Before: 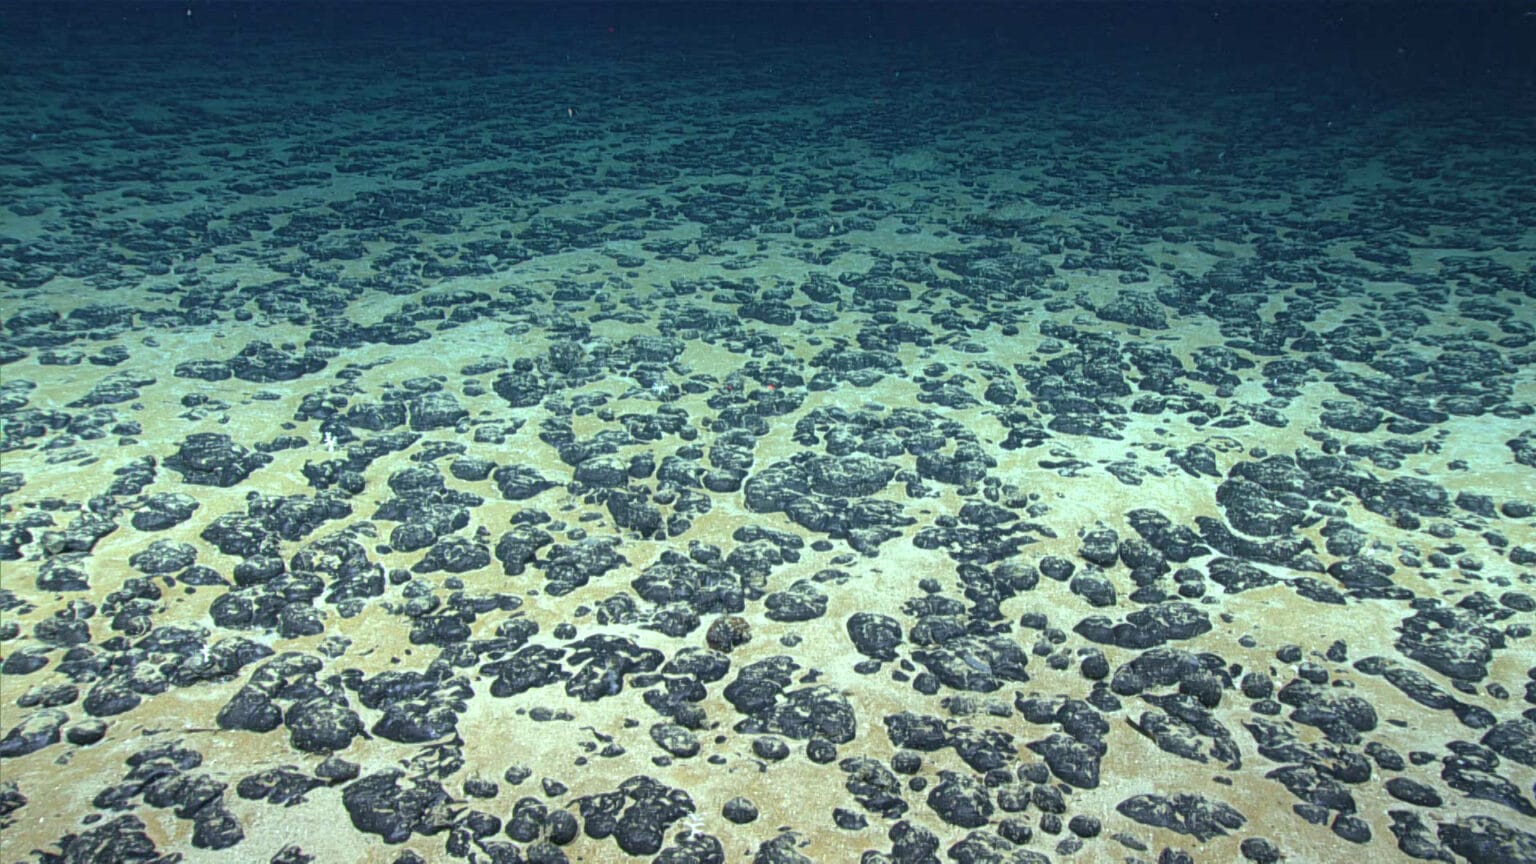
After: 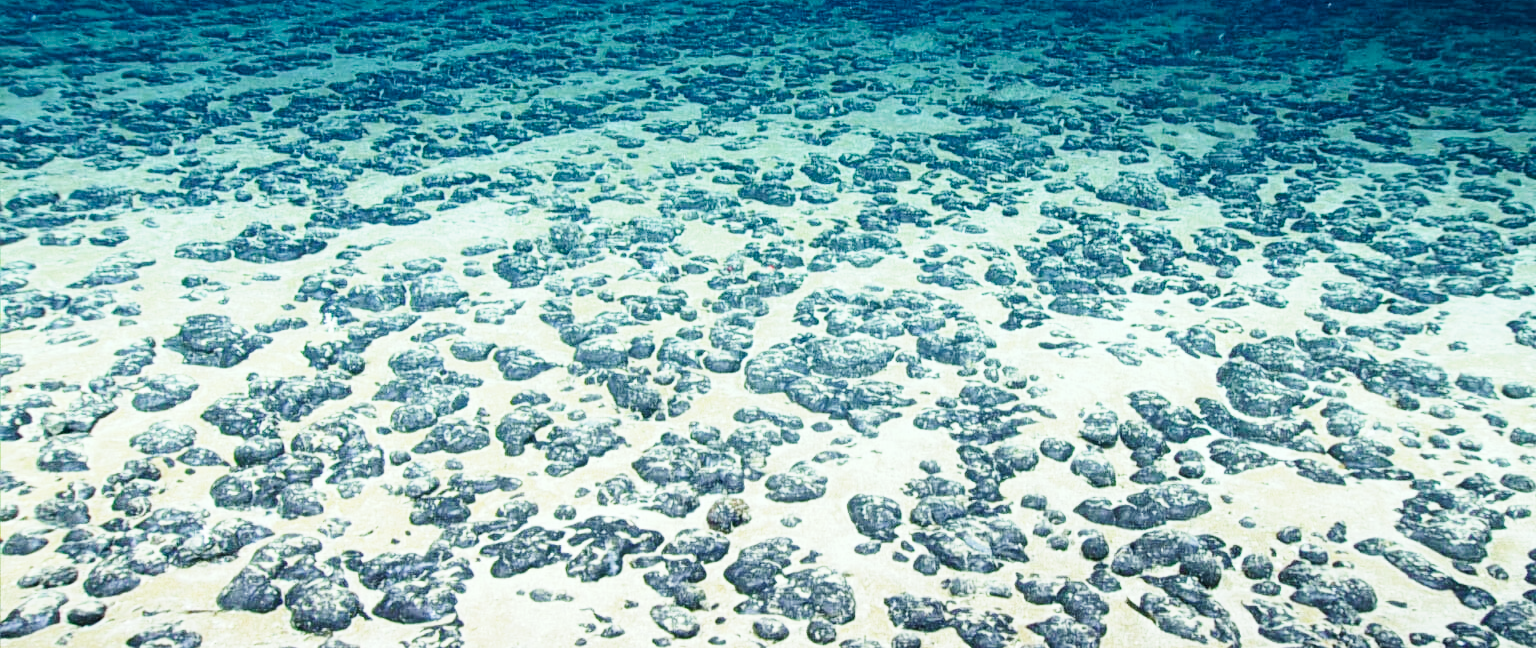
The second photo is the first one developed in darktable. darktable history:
crop: top 13.819%, bottom 11.169%
base curve: curves: ch0 [(0, 0) (0, 0.001) (0.001, 0.001) (0.004, 0.002) (0.007, 0.004) (0.015, 0.013) (0.033, 0.045) (0.052, 0.096) (0.075, 0.17) (0.099, 0.241) (0.163, 0.42) (0.219, 0.55) (0.259, 0.616) (0.327, 0.722) (0.365, 0.765) (0.522, 0.873) (0.547, 0.881) (0.689, 0.919) (0.826, 0.952) (1, 1)], preserve colors none
